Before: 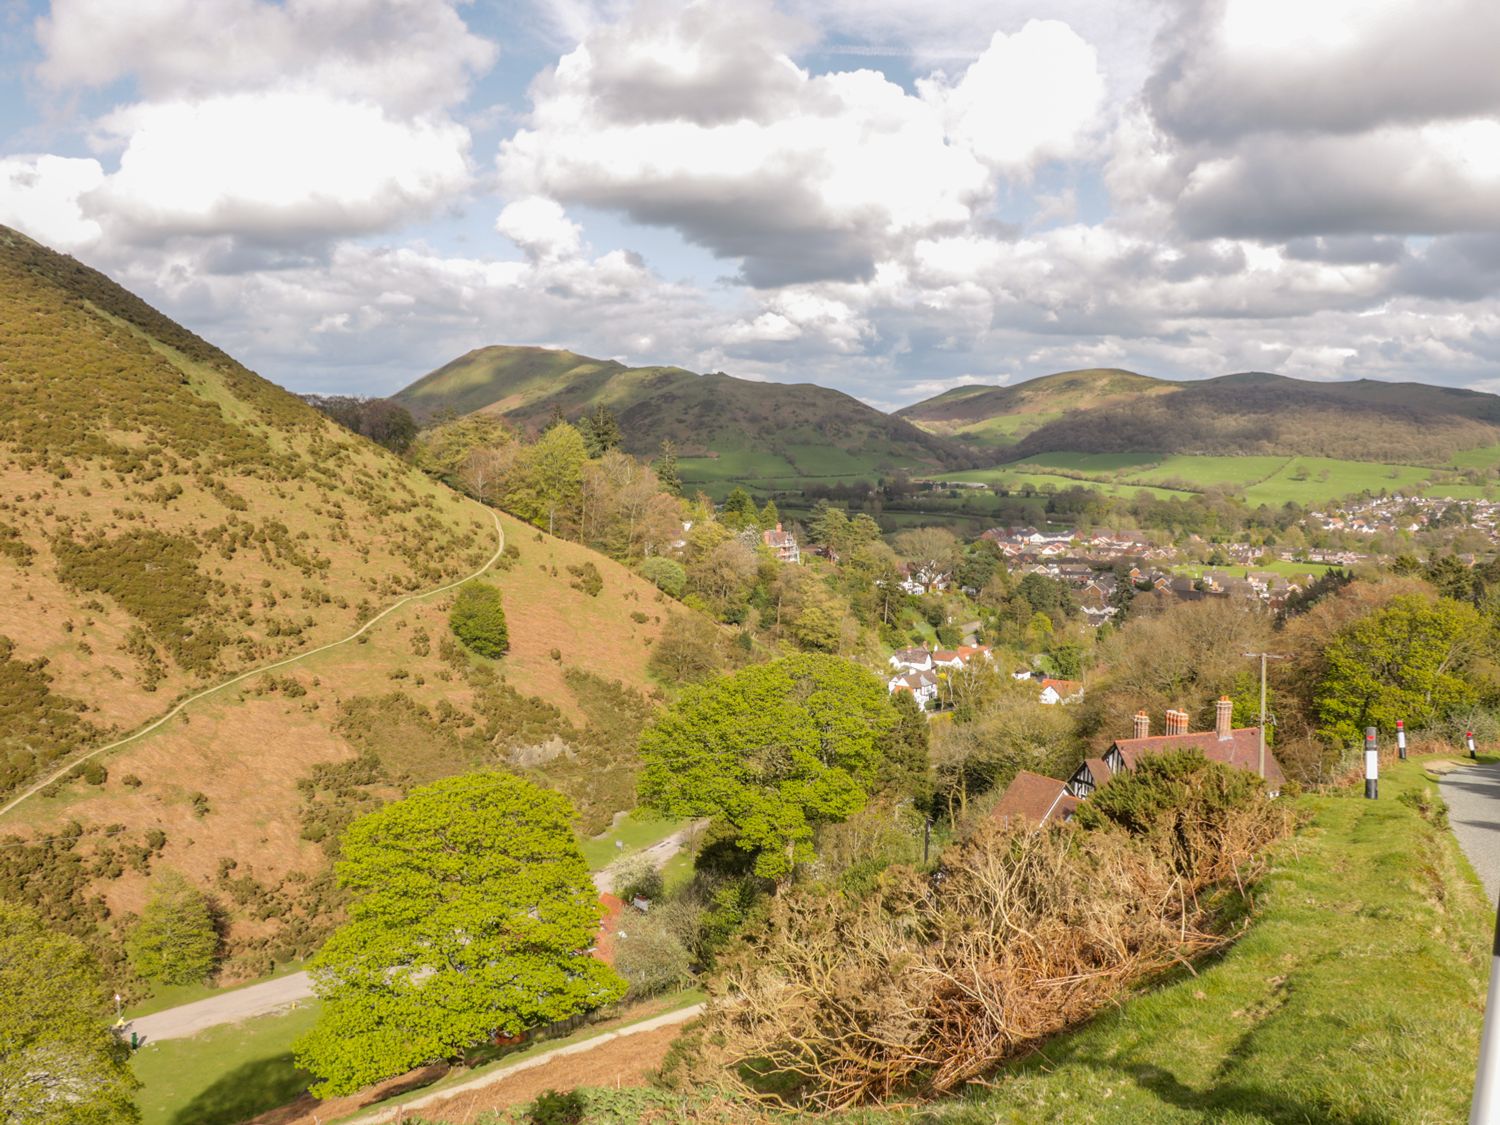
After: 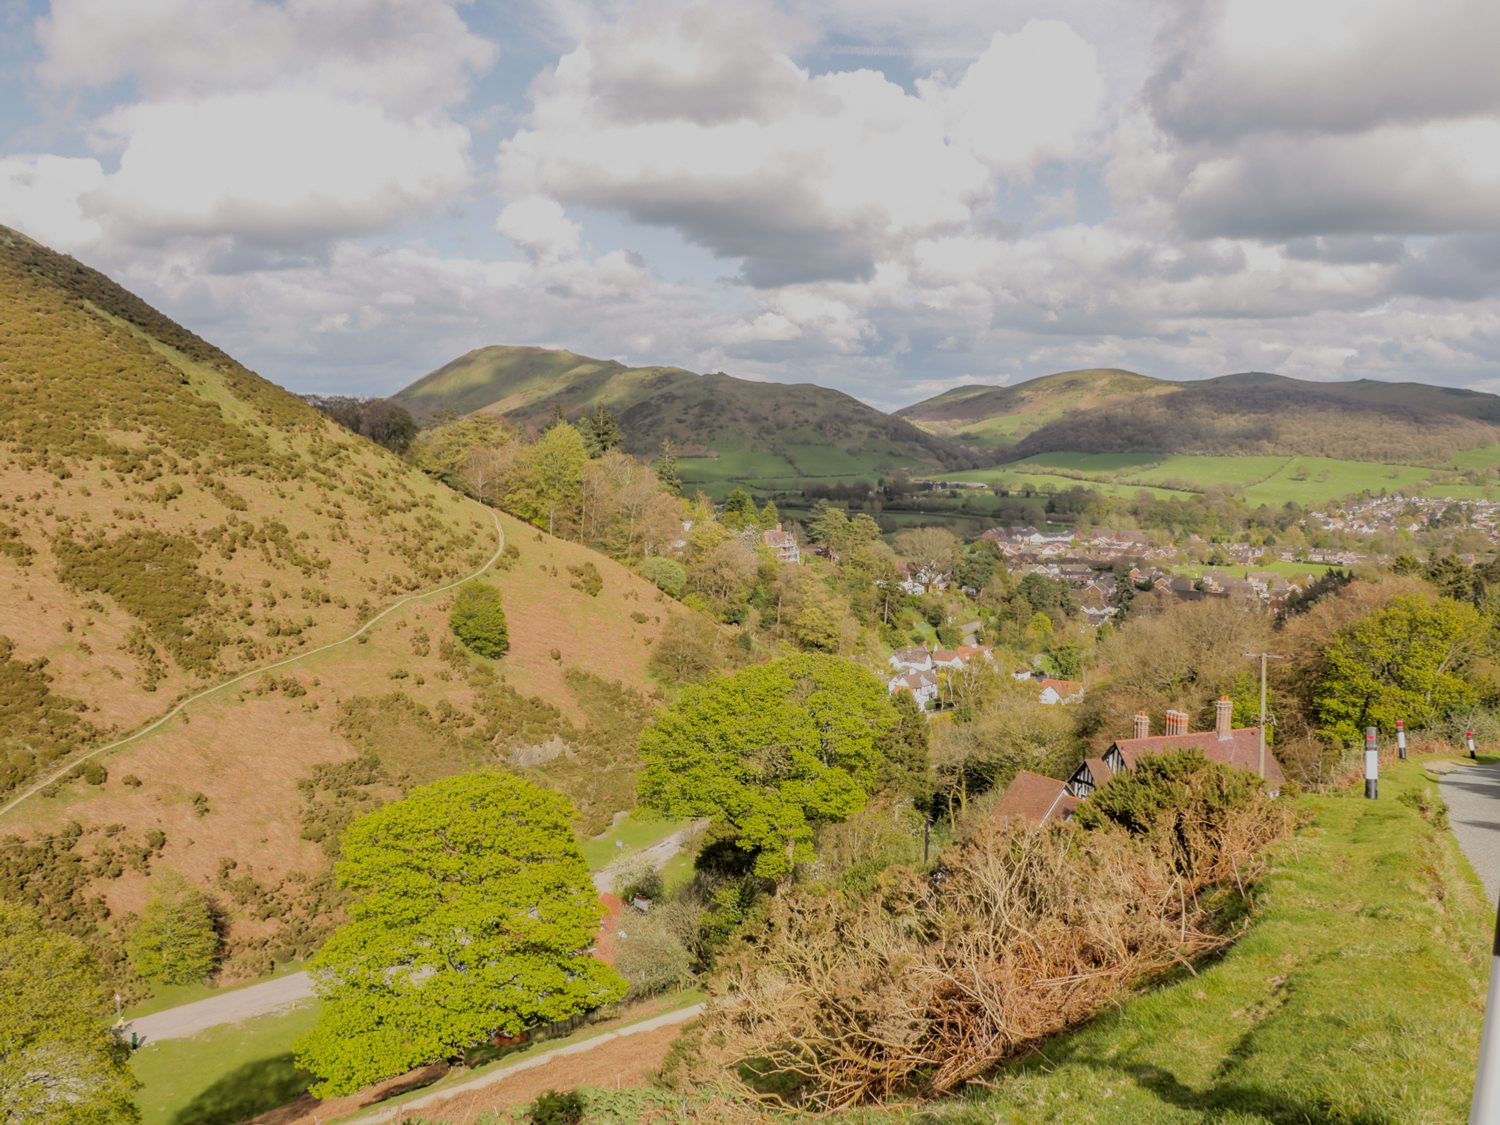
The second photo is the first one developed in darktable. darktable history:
filmic rgb: black relative exposure -7.15 EV, white relative exposure 5.34 EV, hardness 3.02, iterations of high-quality reconstruction 0
